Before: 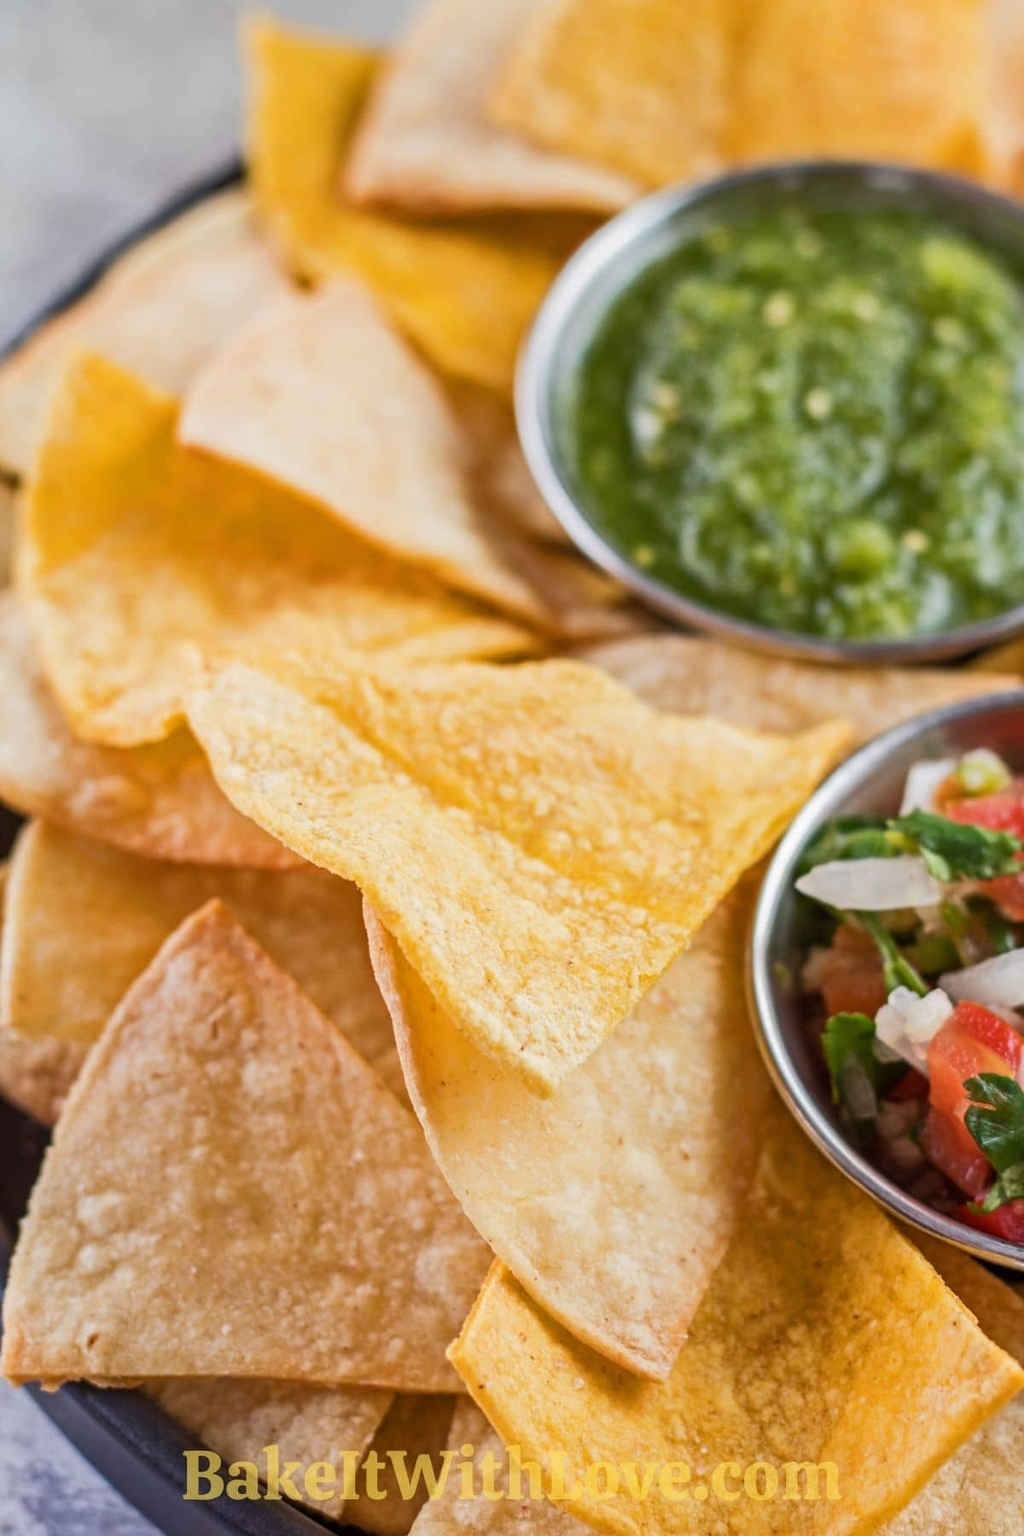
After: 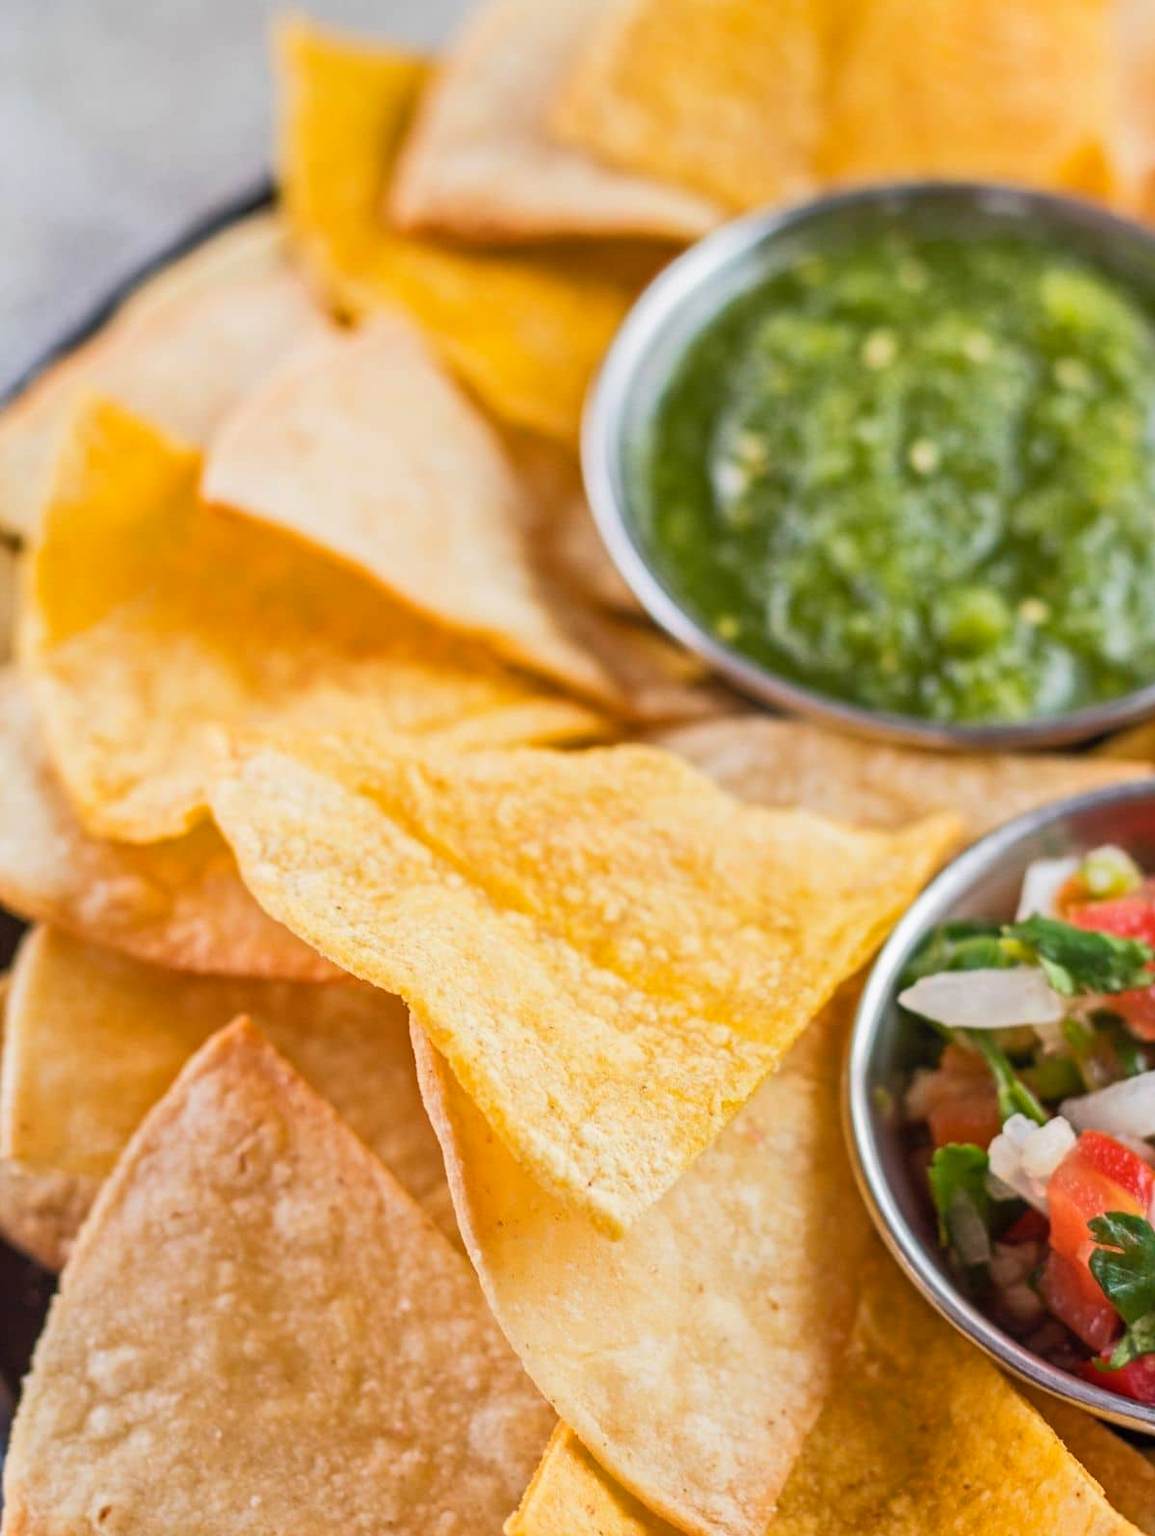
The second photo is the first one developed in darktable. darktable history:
crop and rotate: top 0%, bottom 11.438%
contrast brightness saturation: contrast 0.034, brightness 0.056, saturation 0.132
